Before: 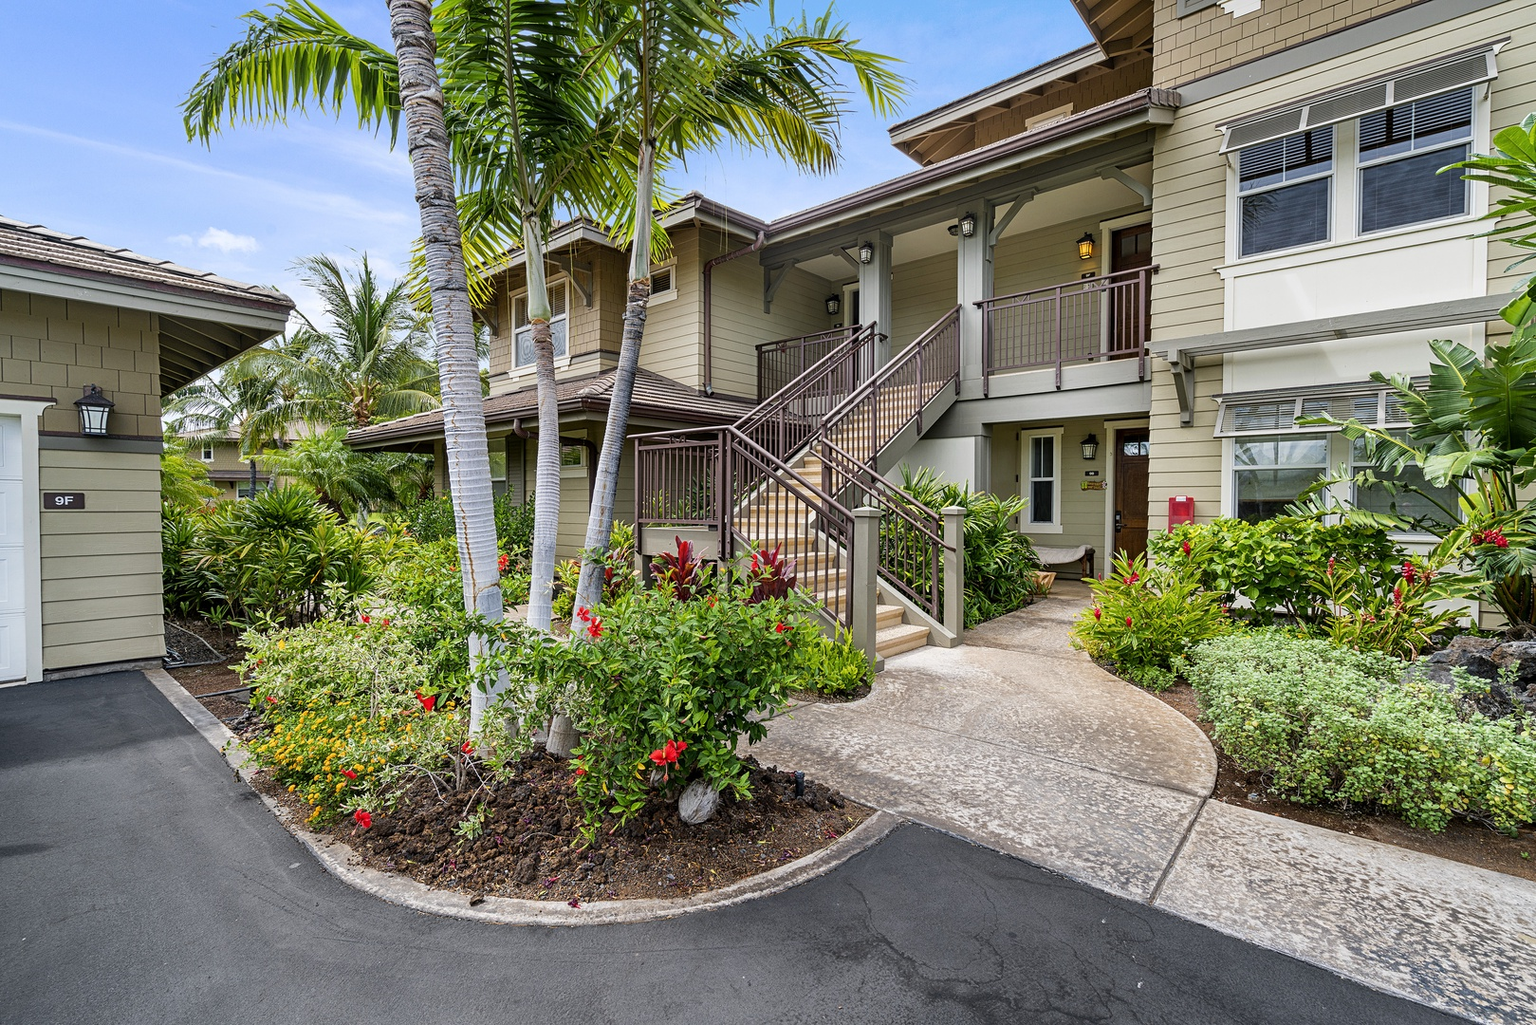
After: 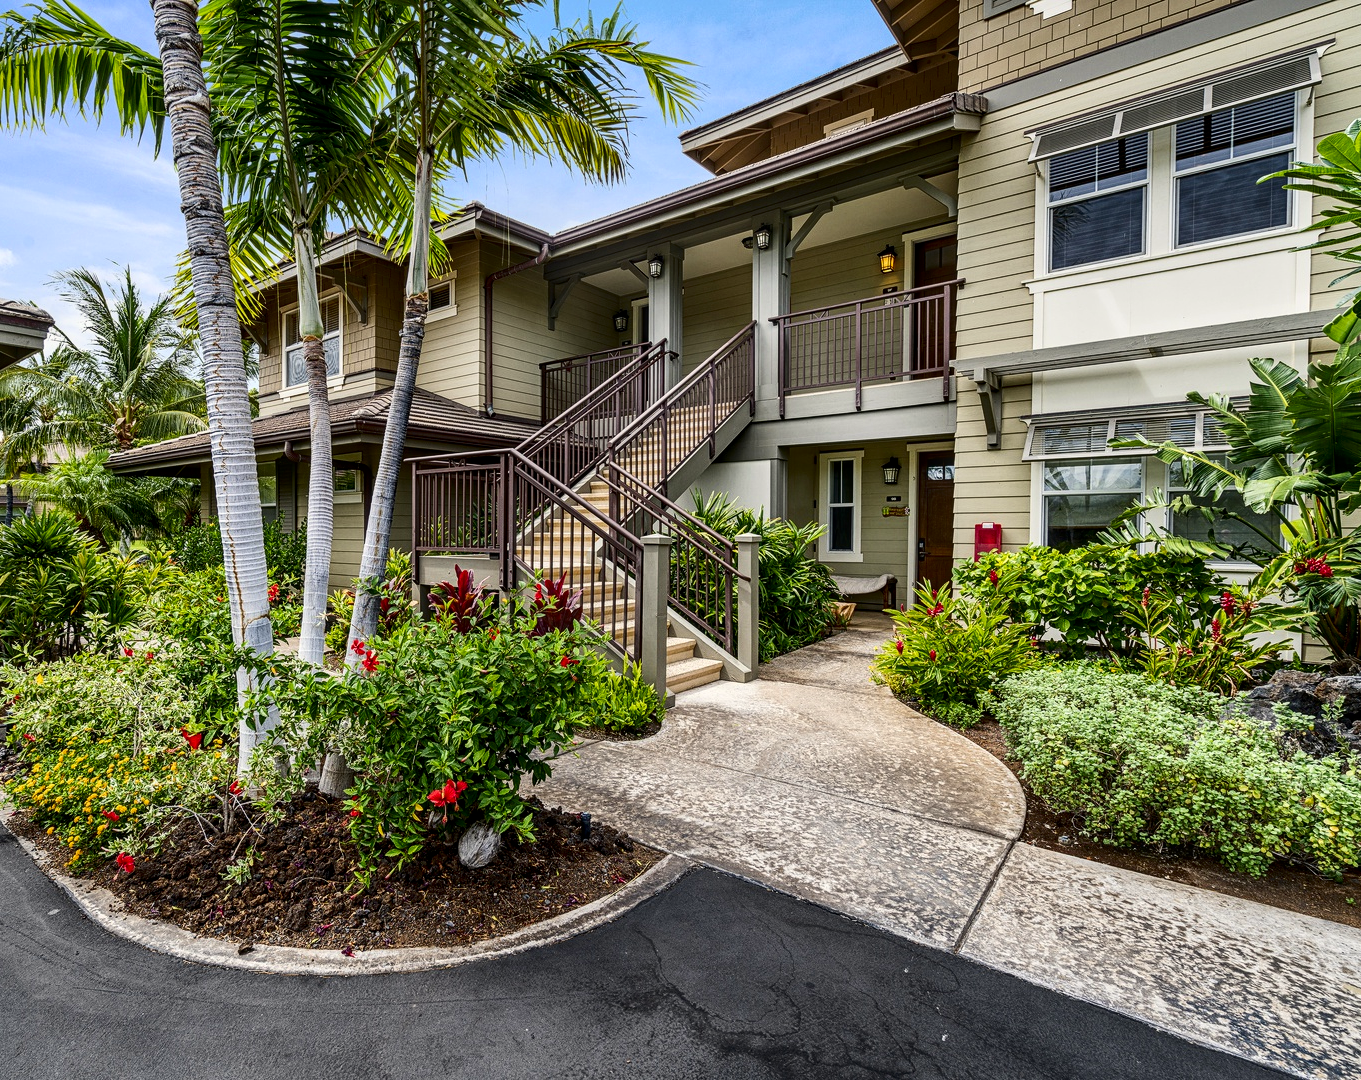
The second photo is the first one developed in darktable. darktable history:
local contrast: on, module defaults
crop: left 15.923%
tone equalizer: on, module defaults
contrast brightness saturation: contrast 0.202, brightness -0.113, saturation 0.099
color correction: highlights b* 2.9
